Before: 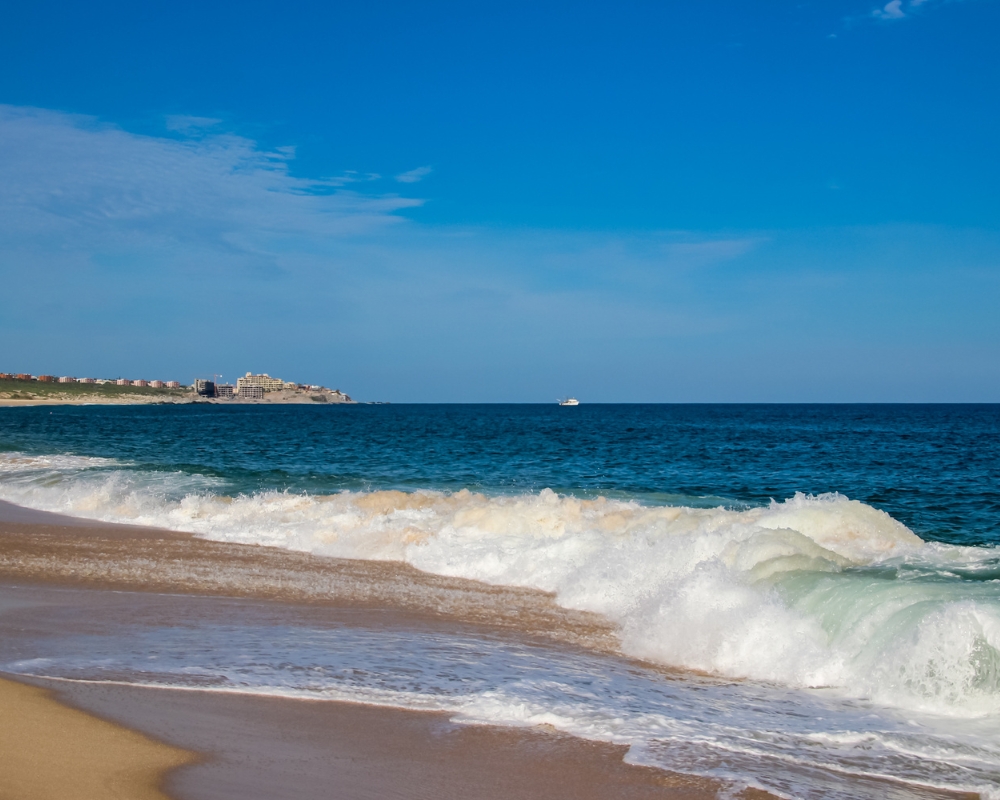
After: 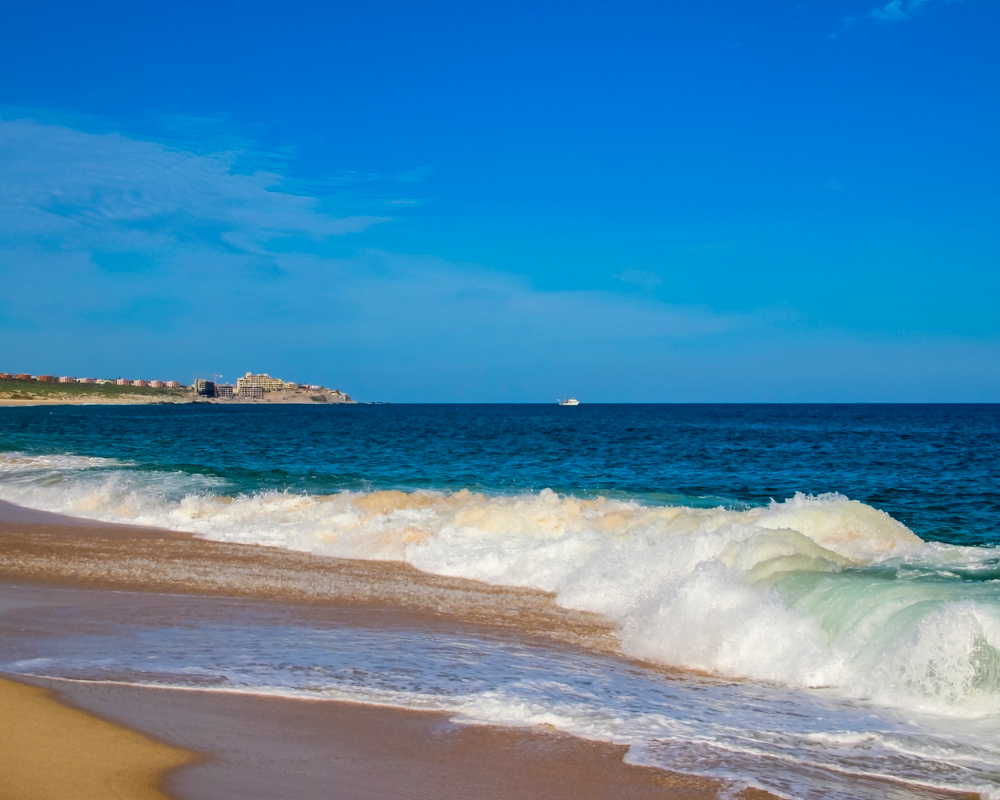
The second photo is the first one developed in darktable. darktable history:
color balance rgb: linear chroma grading › shadows -8.097%, linear chroma grading › global chroma 9.748%, perceptual saturation grading › global saturation 0.73%, global vibrance 39.813%
